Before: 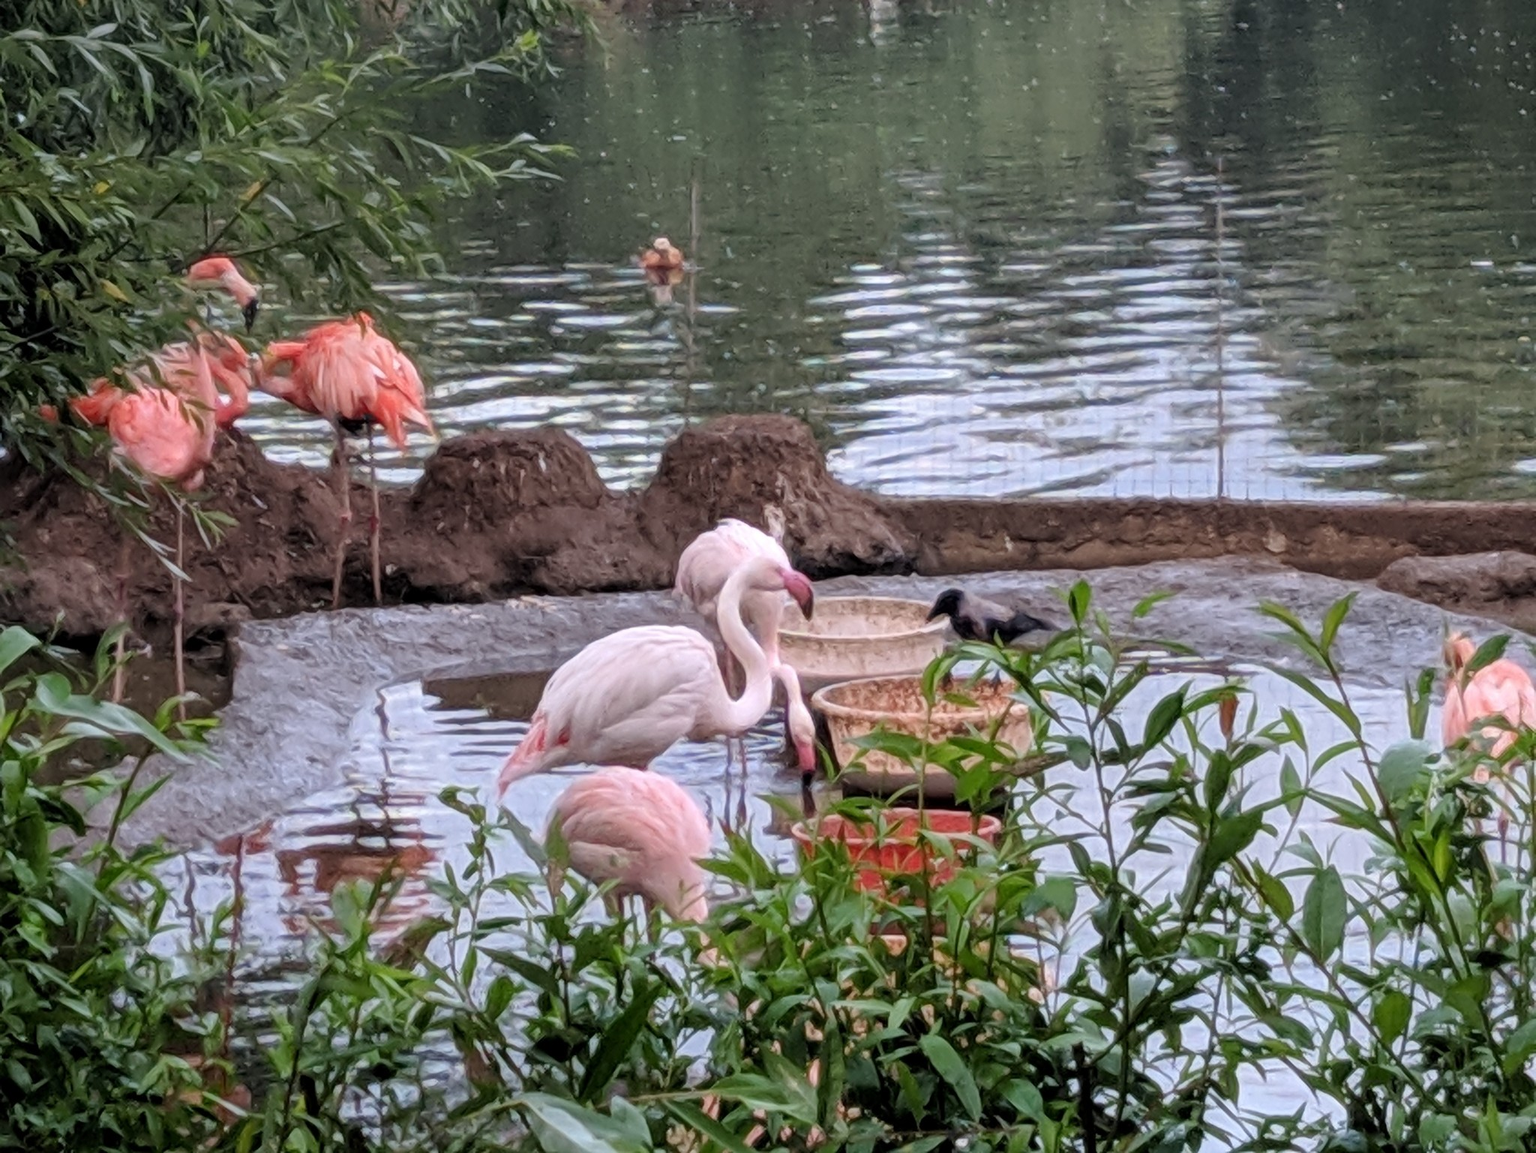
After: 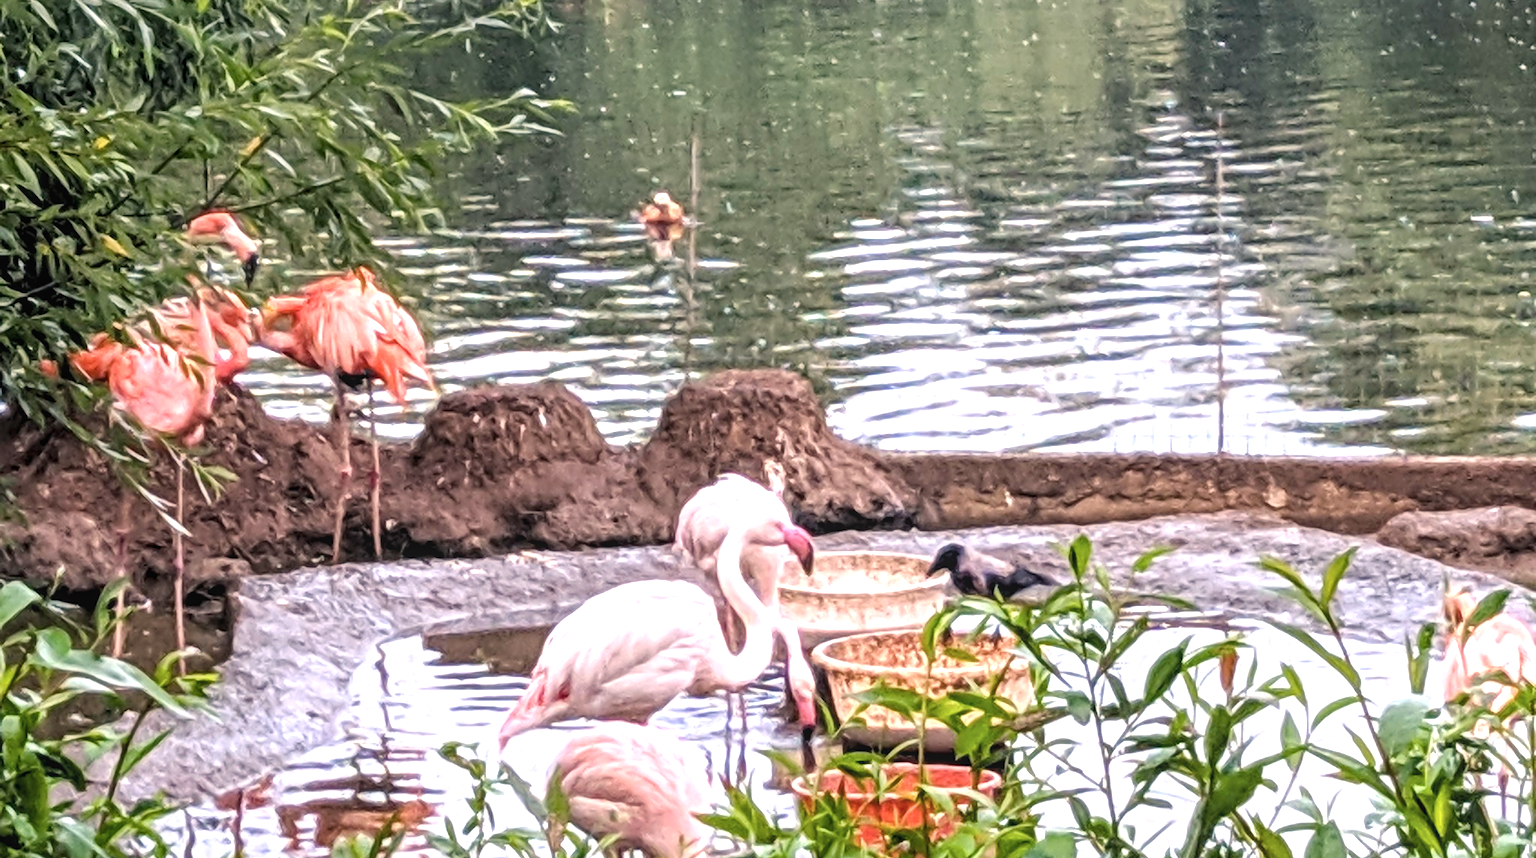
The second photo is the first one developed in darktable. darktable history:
contrast brightness saturation: contrast 0.056, brightness -0.012, saturation -0.23
color balance rgb: highlights gain › chroma 3.051%, highlights gain › hue 60.07°, linear chroma grading › shadows 10.67%, linear chroma grading › highlights 9.048%, linear chroma grading › global chroma 14.376%, linear chroma grading › mid-tones 14.946%, perceptual saturation grading › global saturation 0.024%, global vibrance 32.391%
exposure: black level correction 0, exposure 1.098 EV, compensate exposure bias true, compensate highlight preservation false
crop: top 3.957%, bottom 21.538%
local contrast: detail 110%
contrast equalizer: octaves 7, y [[0.5, 0.5, 0.501, 0.63, 0.504, 0.5], [0.5 ×6], [0.5 ×6], [0 ×6], [0 ×6]]
